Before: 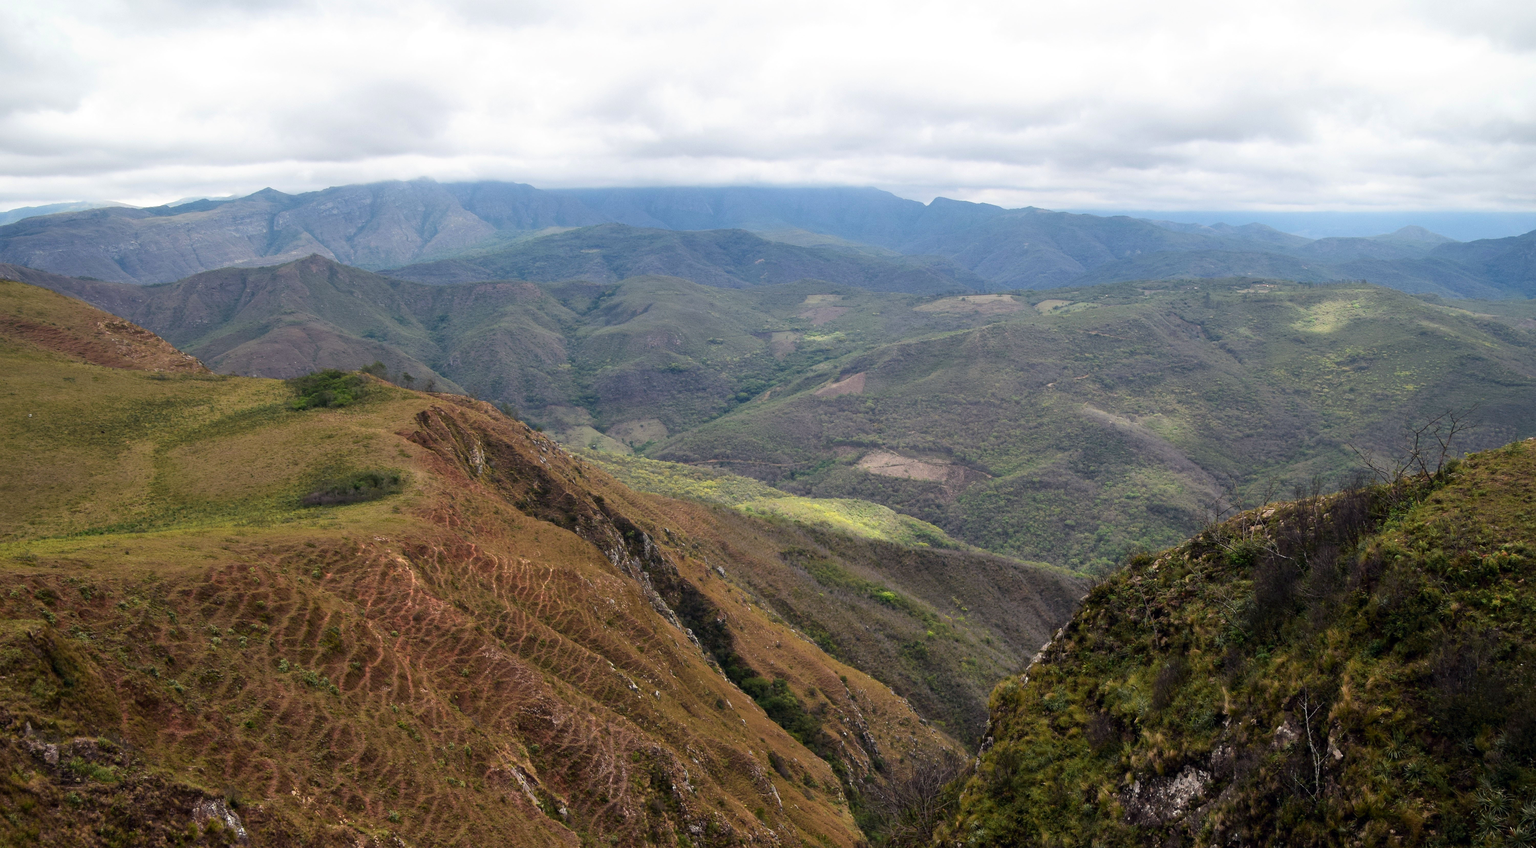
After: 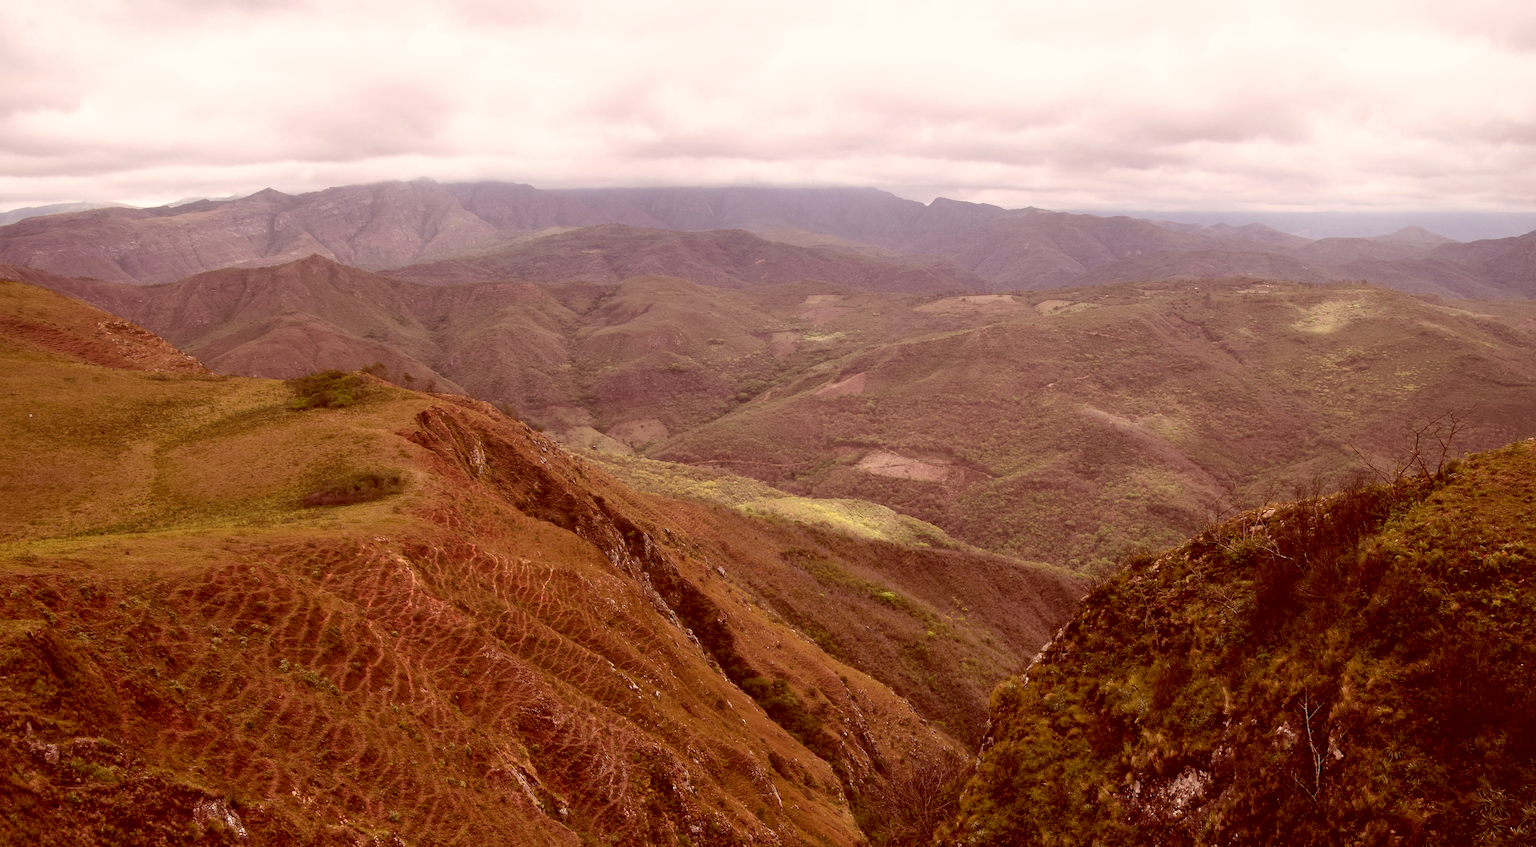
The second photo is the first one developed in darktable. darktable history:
color correction: highlights a* 9.04, highlights b* 8.64, shadows a* 39.37, shadows b* 39.85, saturation 0.786
